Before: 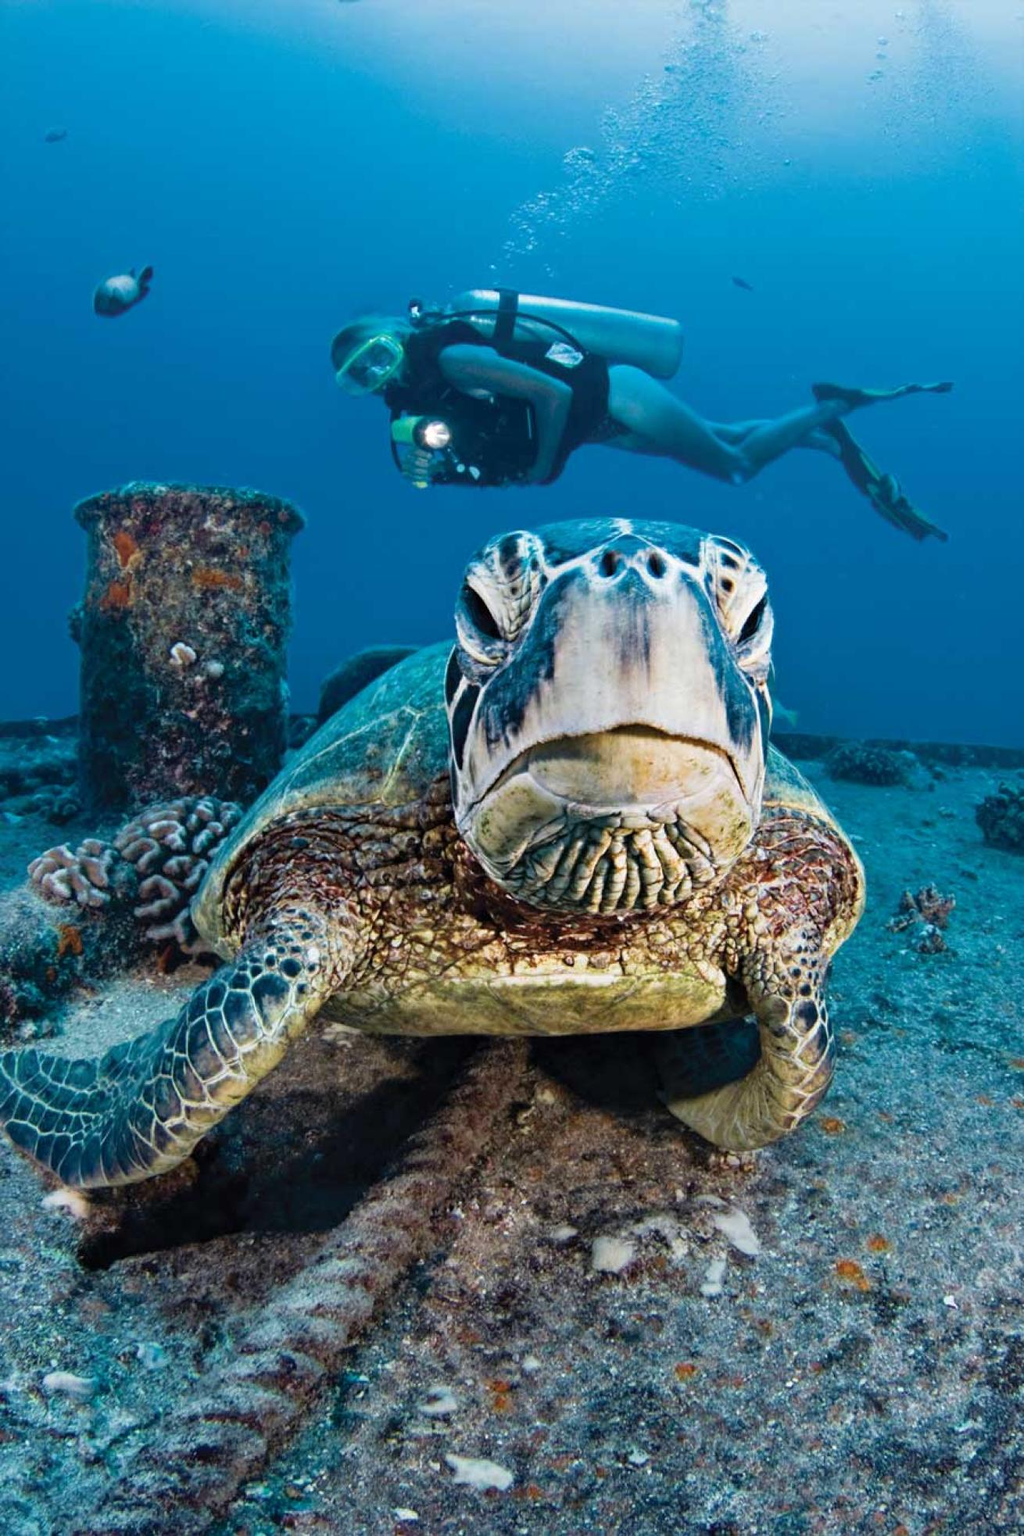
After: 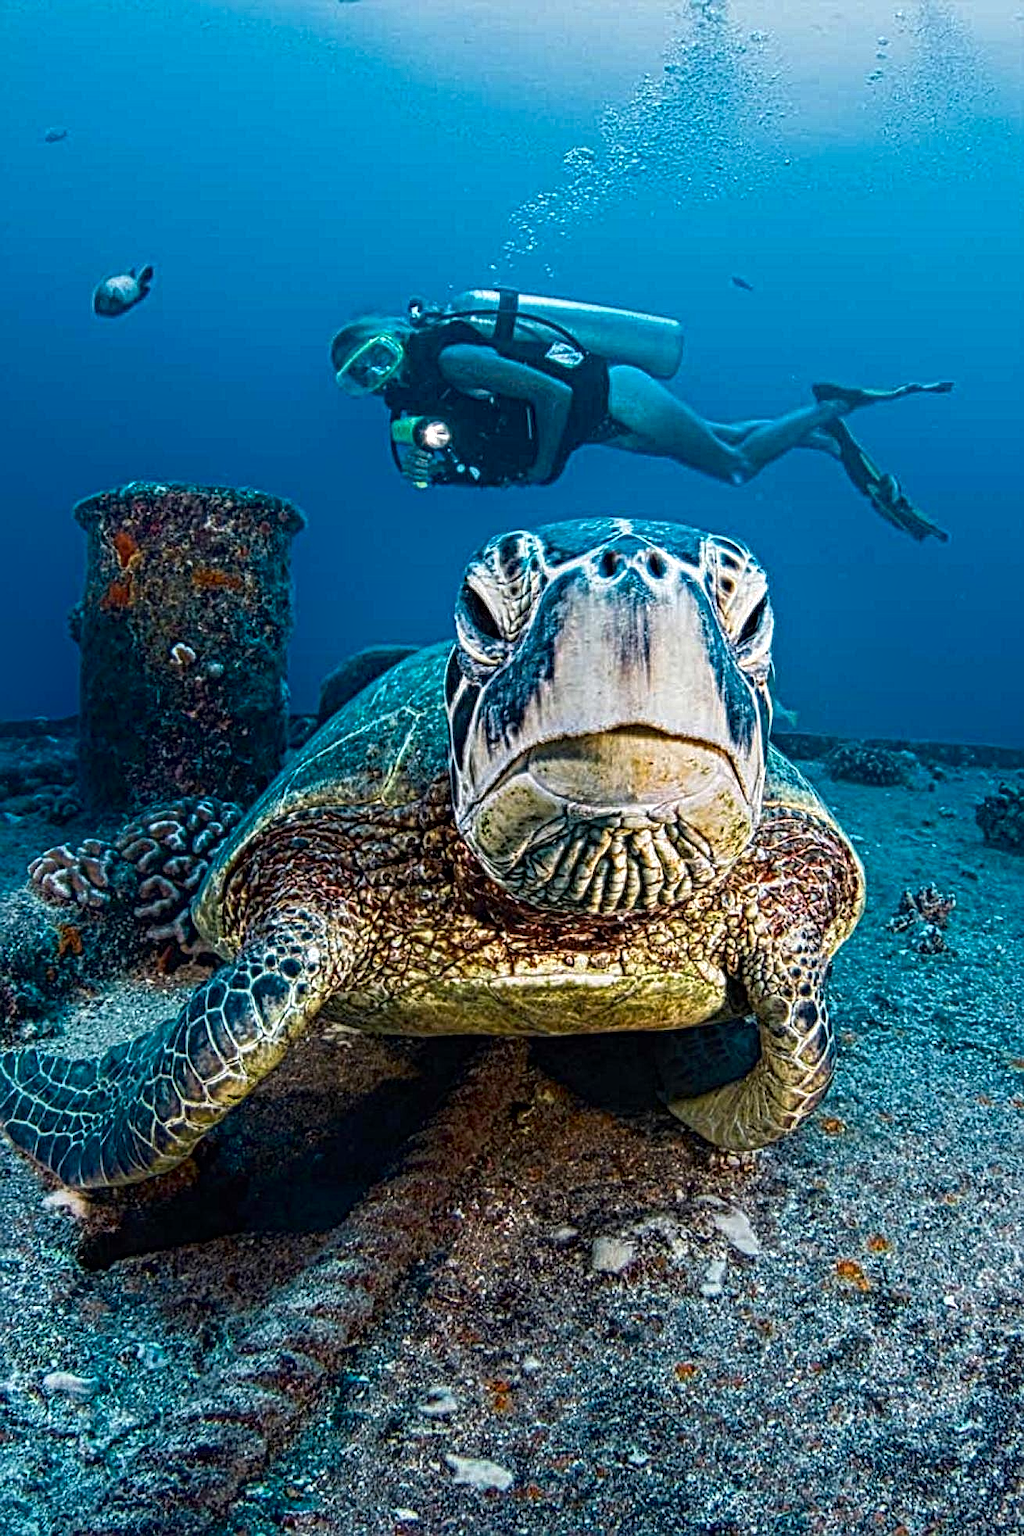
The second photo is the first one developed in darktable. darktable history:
color balance: output saturation 110%
shadows and highlights: shadows -88.03, highlights -35.45, shadows color adjustment 99.15%, highlights color adjustment 0%, soften with gaussian
local contrast: mode bilateral grid, contrast 20, coarseness 3, detail 300%, midtone range 0.2
